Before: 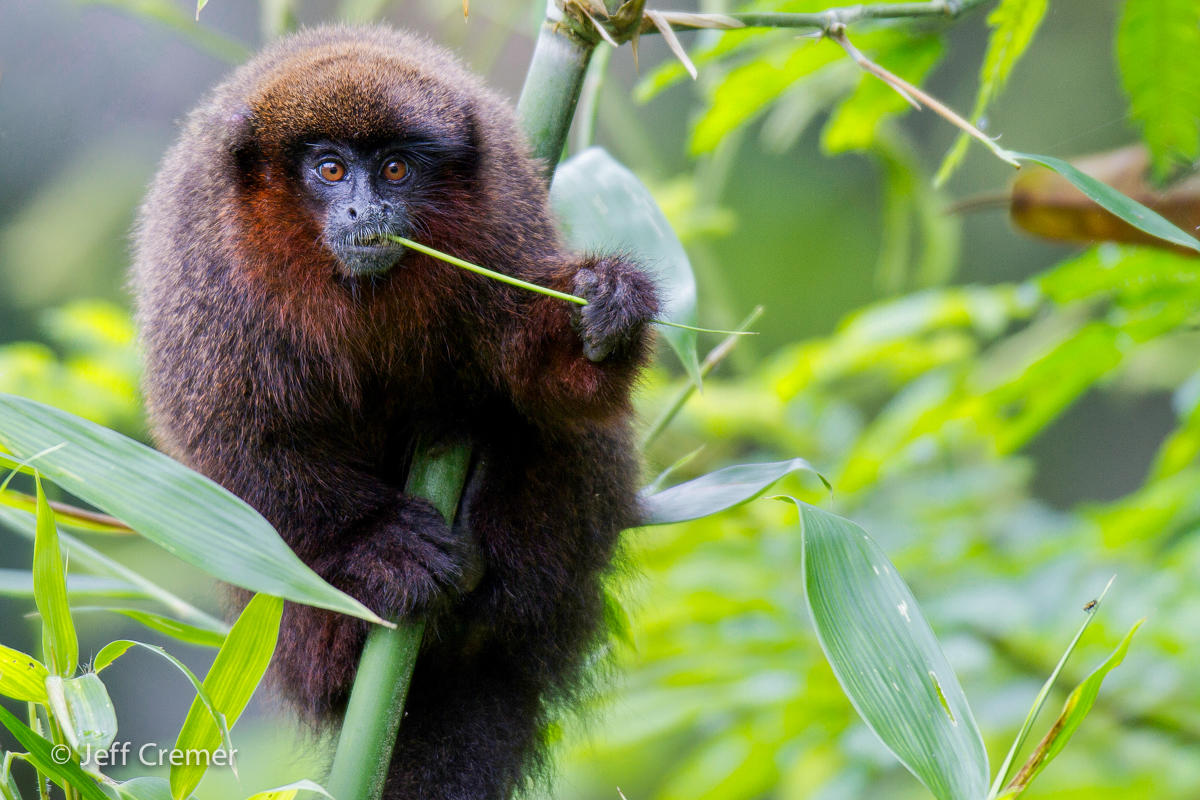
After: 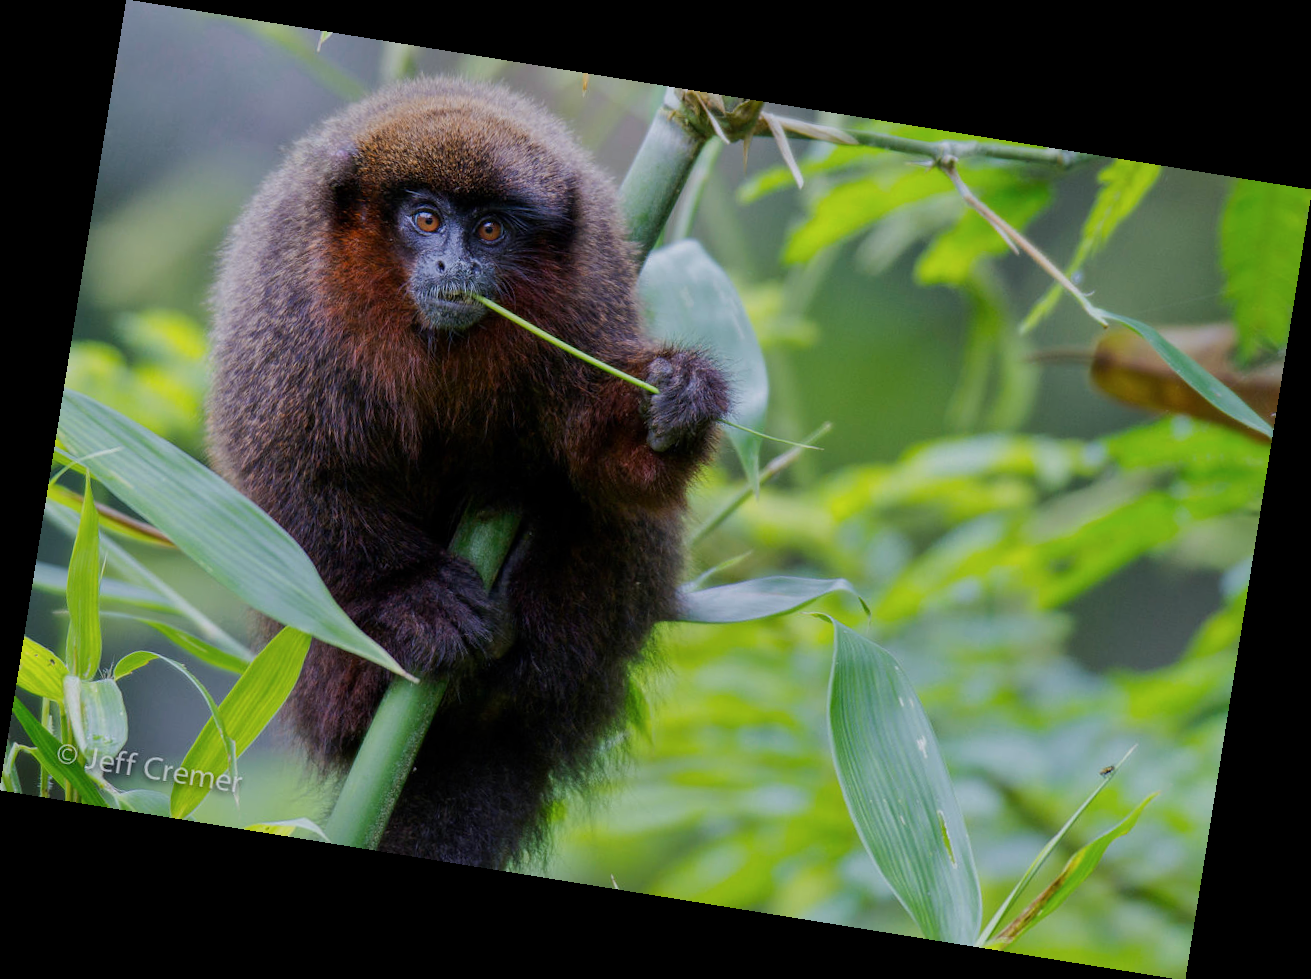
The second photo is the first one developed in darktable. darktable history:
rotate and perspective: rotation 9.12°, automatic cropping off
exposure: exposure -0.582 EV, compensate highlight preservation false
color calibration: x 0.355, y 0.367, temperature 4700.38 K
